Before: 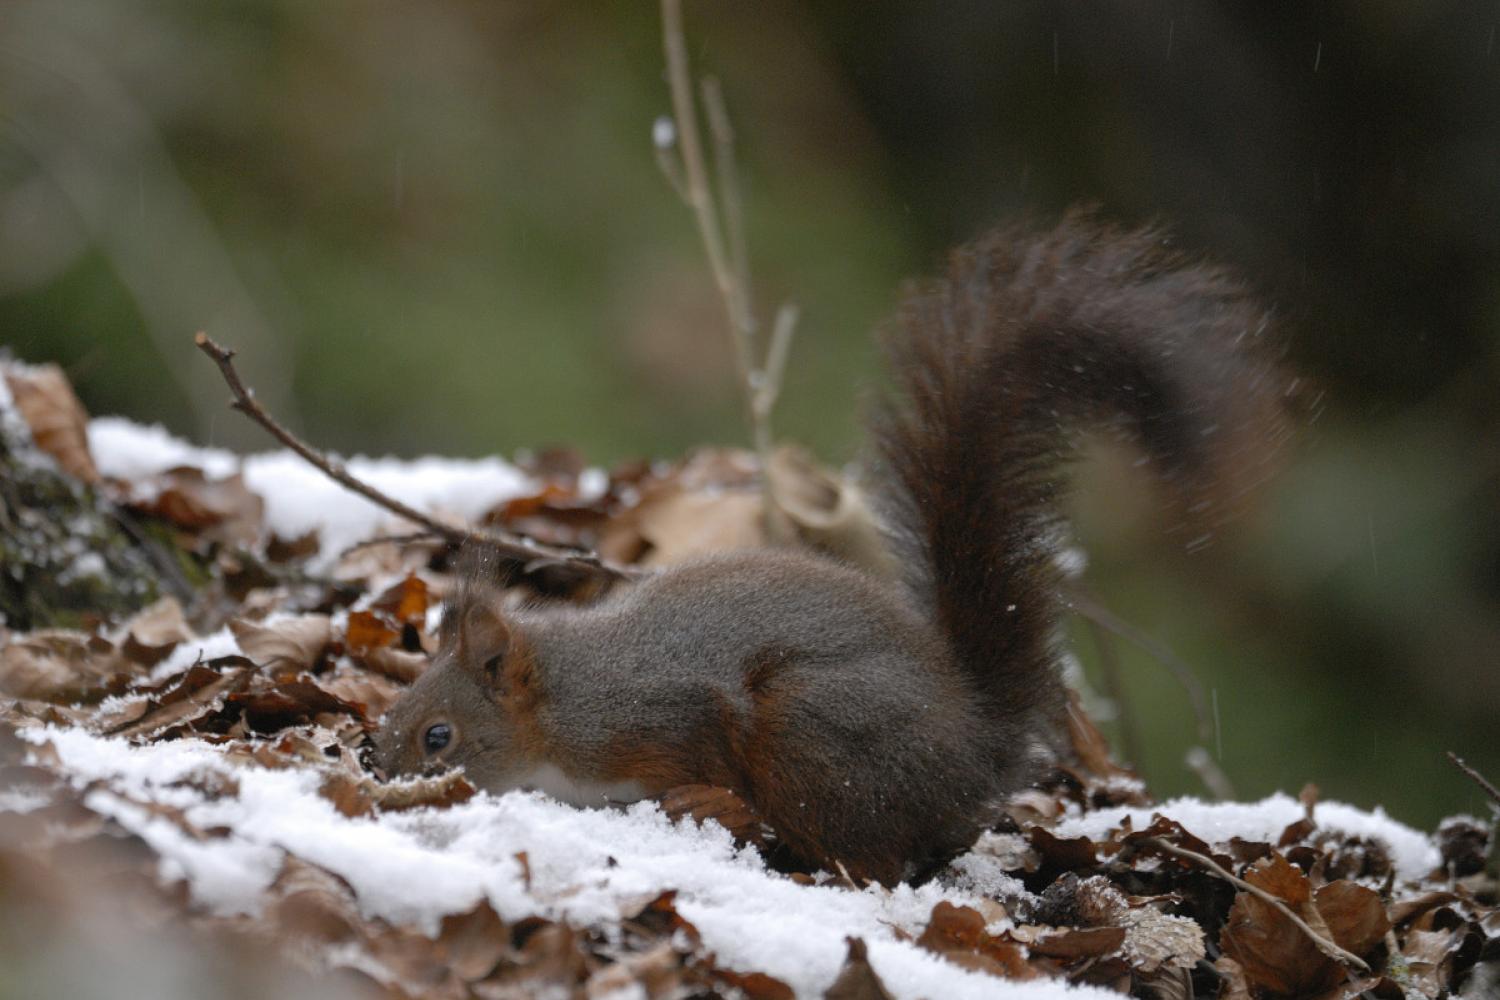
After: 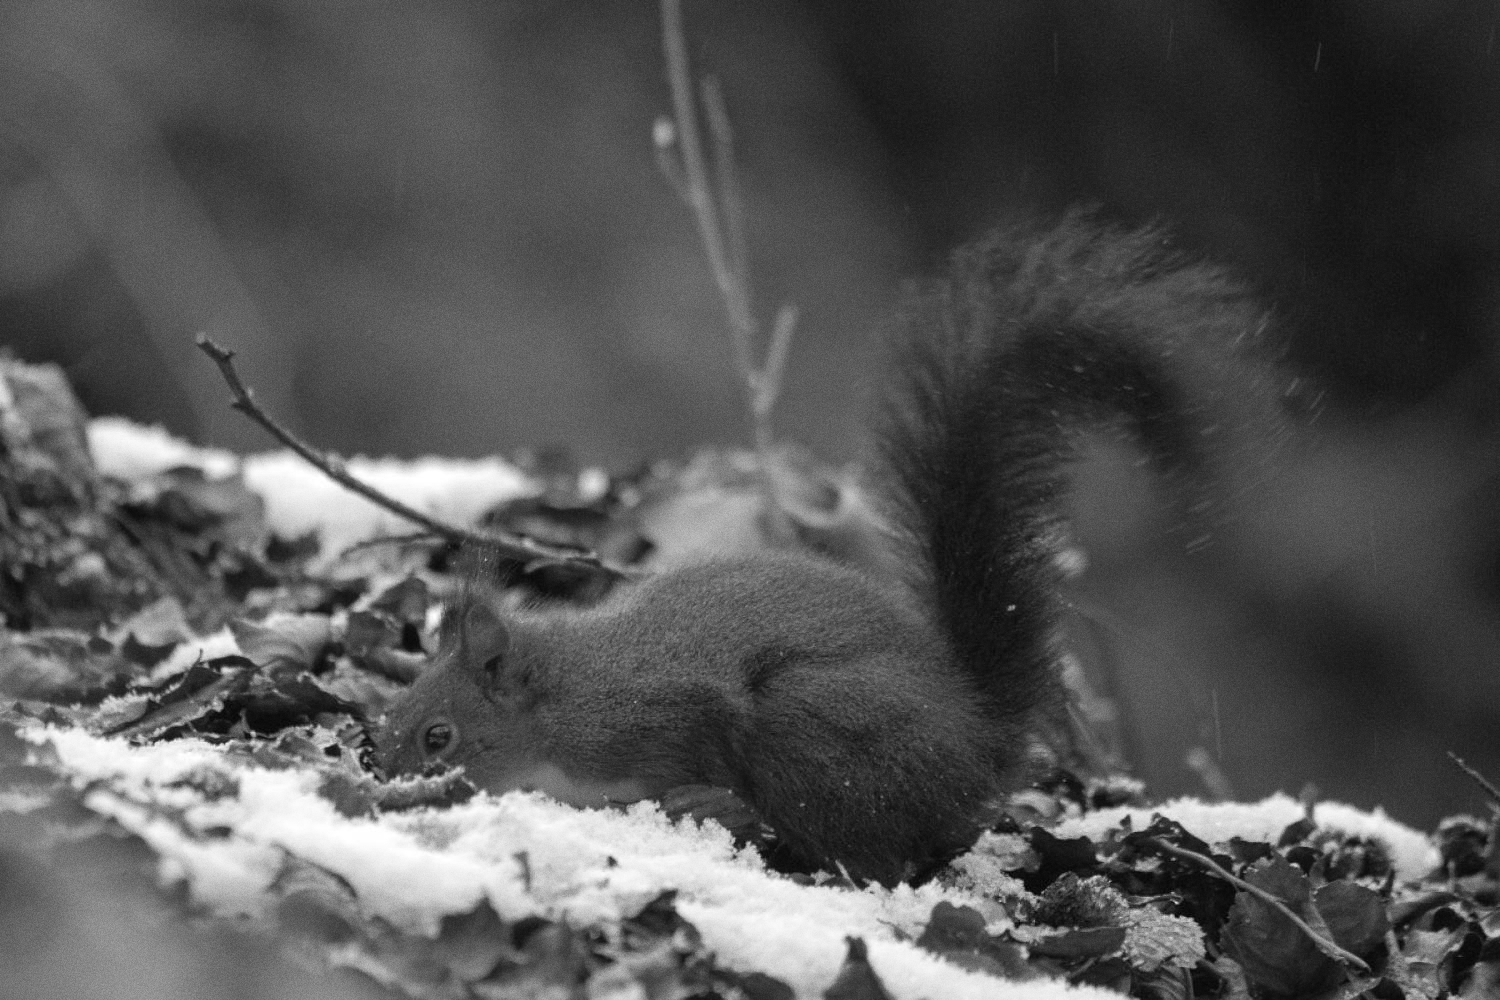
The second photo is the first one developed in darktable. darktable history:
grain: on, module defaults
monochrome: a 2.21, b -1.33, size 2.2
